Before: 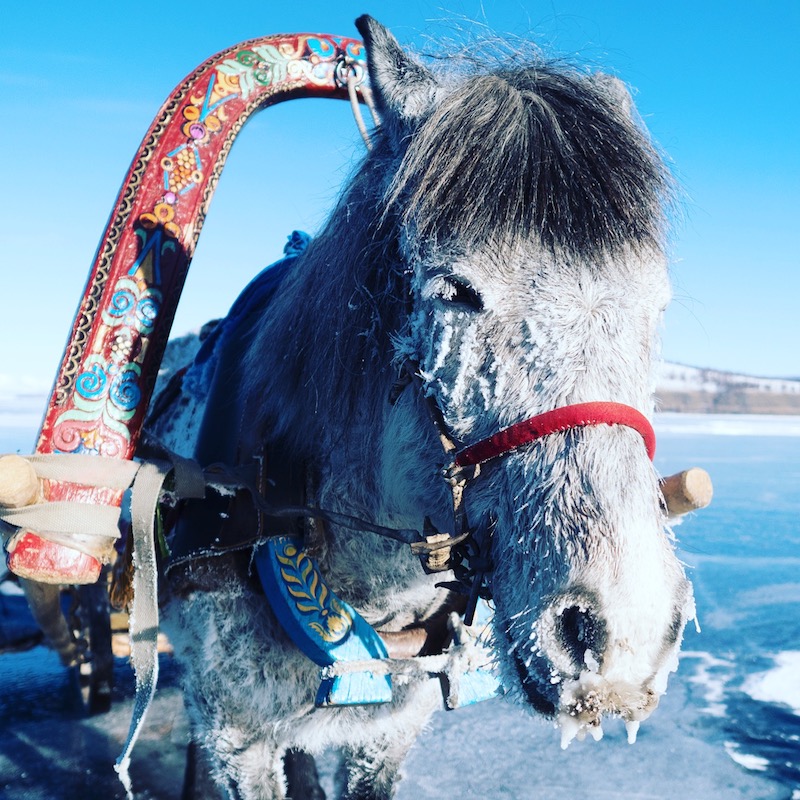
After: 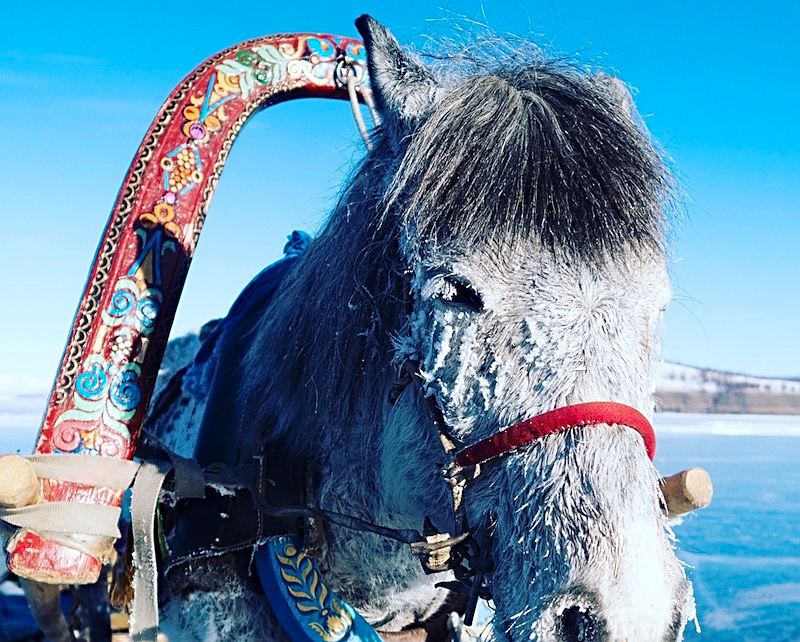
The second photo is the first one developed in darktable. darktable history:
crop: bottom 19.644%
sharpen: on, module defaults
haze removal: strength 0.29, distance 0.25, compatibility mode true, adaptive false
